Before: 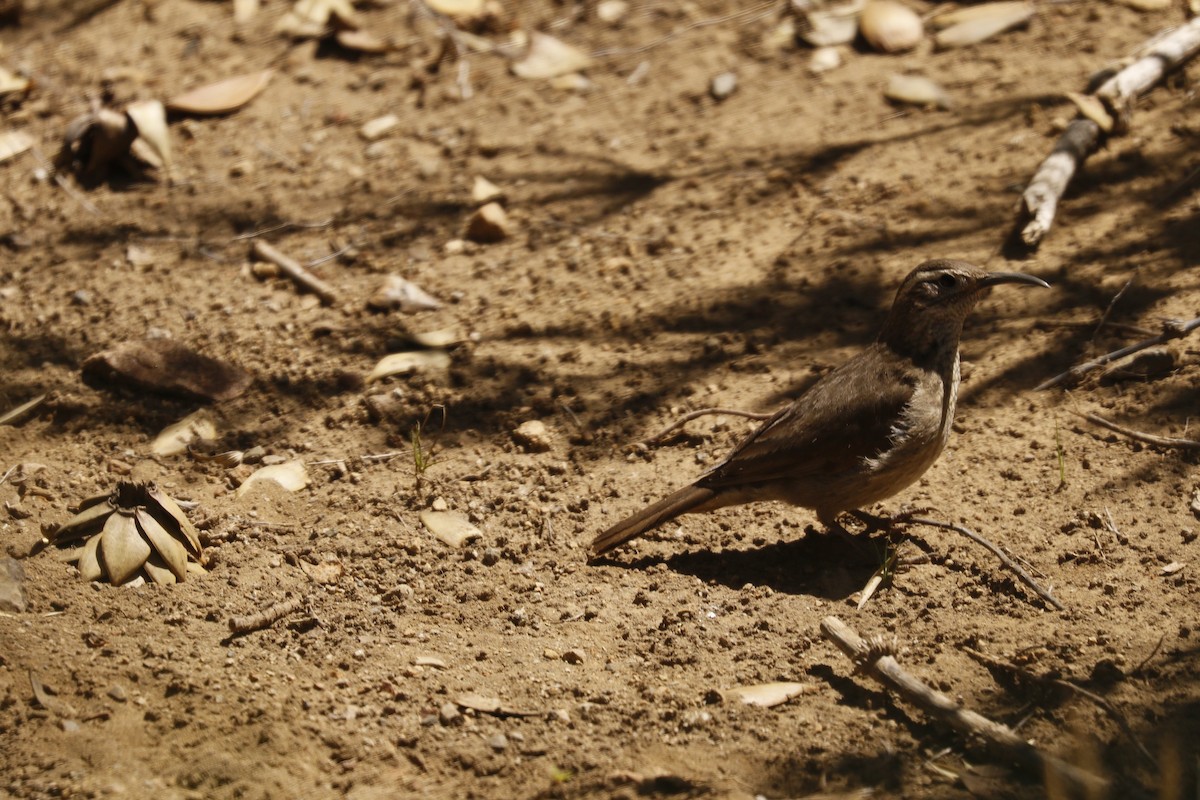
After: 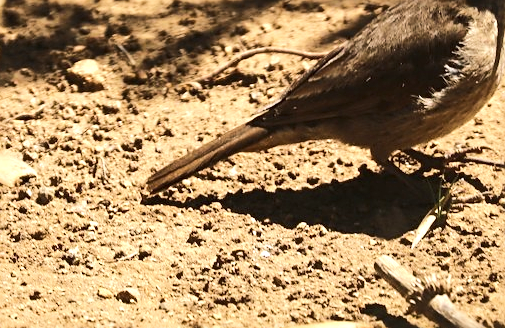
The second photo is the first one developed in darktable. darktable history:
exposure: black level correction 0, exposure 0.7 EV, compensate exposure bias true, compensate highlight preservation false
local contrast: mode bilateral grid, contrast 20, coarseness 50, detail 120%, midtone range 0.2
rgb curve: curves: ch0 [(0, 0) (0.284, 0.292) (0.505, 0.644) (1, 1)]; ch1 [(0, 0) (0.284, 0.292) (0.505, 0.644) (1, 1)]; ch2 [(0, 0) (0.284, 0.292) (0.505, 0.644) (1, 1)], compensate middle gray true
crop: left 37.221%, top 45.169%, right 20.63%, bottom 13.777%
sharpen: on, module defaults
